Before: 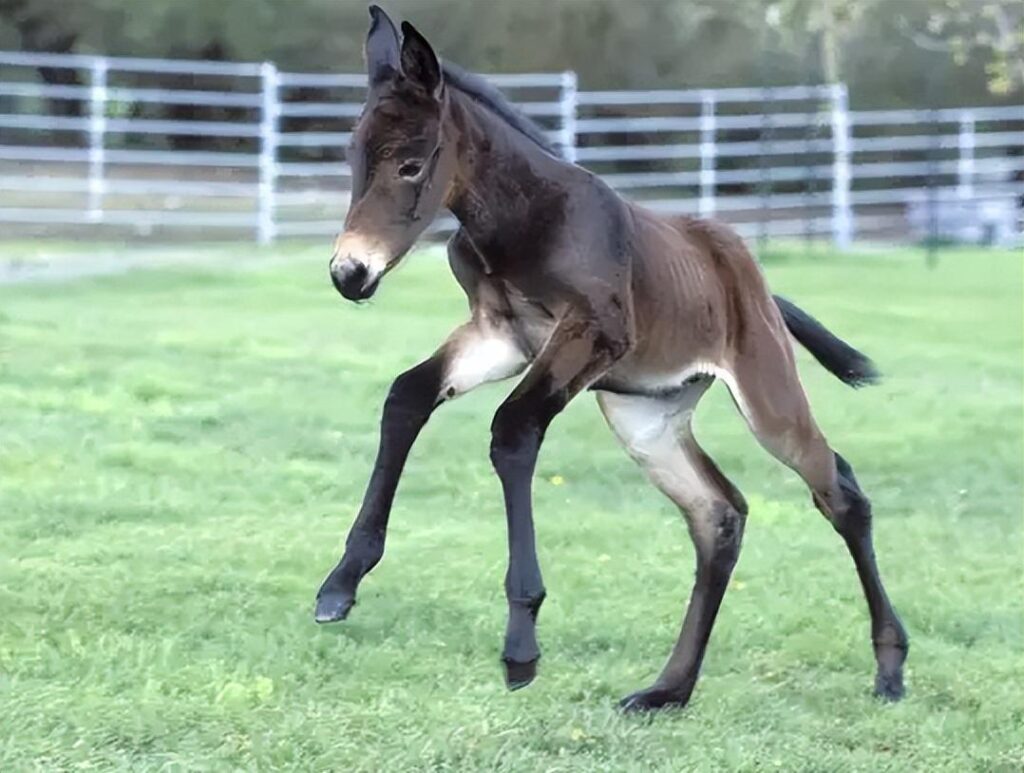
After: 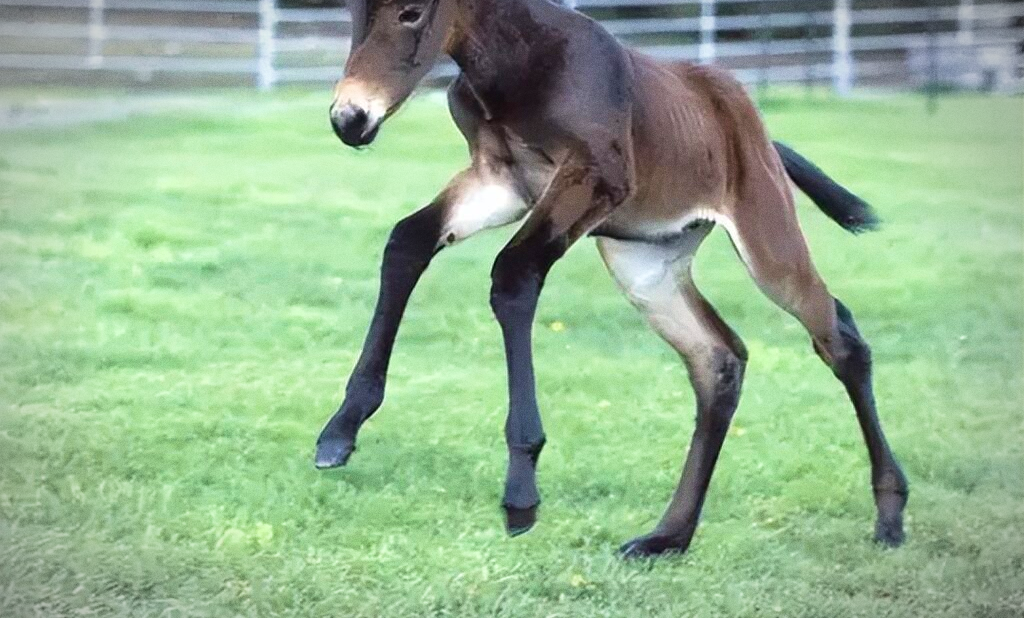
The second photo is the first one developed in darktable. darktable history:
crop and rotate: top 19.998%
velvia: strength 36.57%
grain: on, module defaults
vignetting: fall-off start 79.43%, saturation -0.649, width/height ratio 1.327, unbound false
